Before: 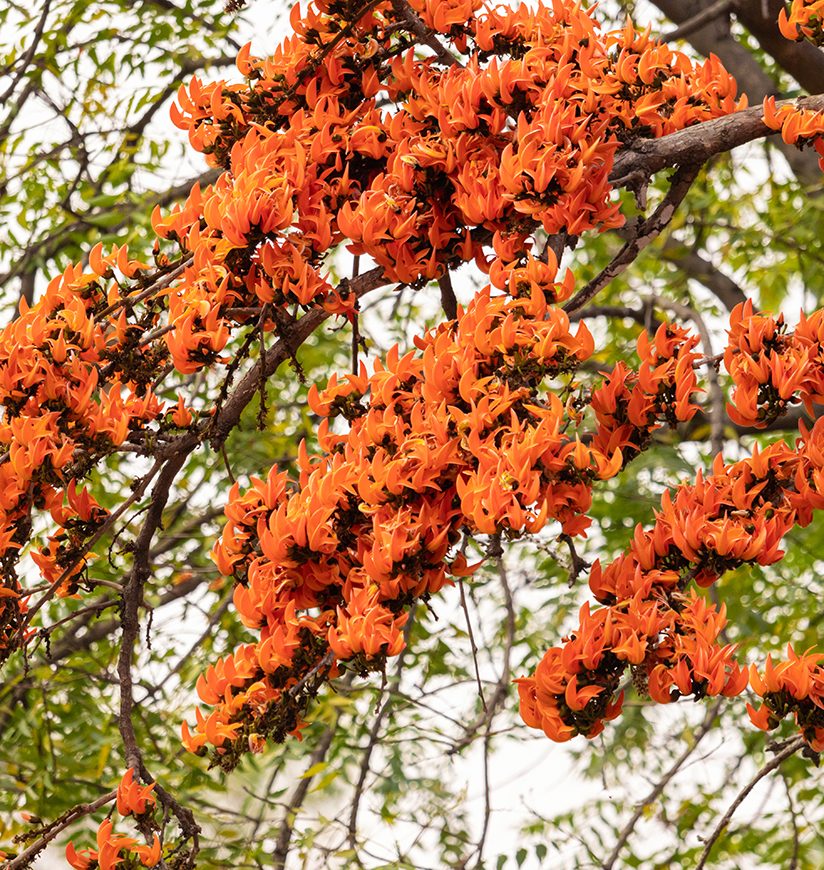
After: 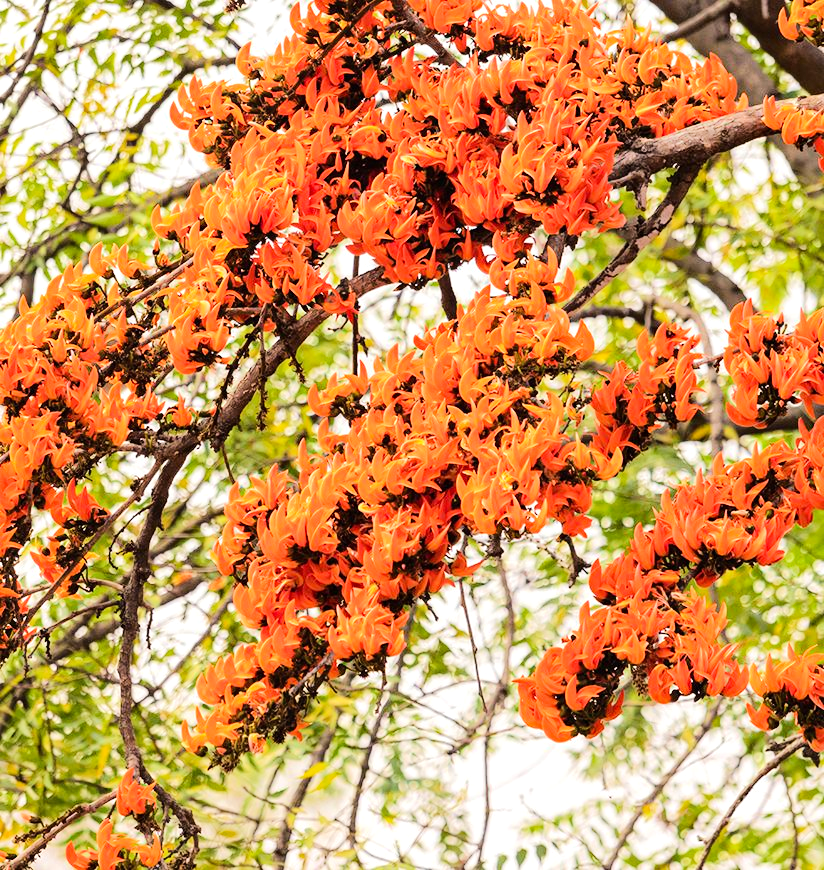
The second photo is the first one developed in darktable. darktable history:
tone equalizer: -7 EV 0.162 EV, -6 EV 0.569 EV, -5 EV 1.12 EV, -4 EV 1.32 EV, -3 EV 1.13 EV, -2 EV 0.6 EV, -1 EV 0.153 EV, edges refinement/feathering 500, mask exposure compensation -1.57 EV, preserve details no
haze removal: adaptive false
